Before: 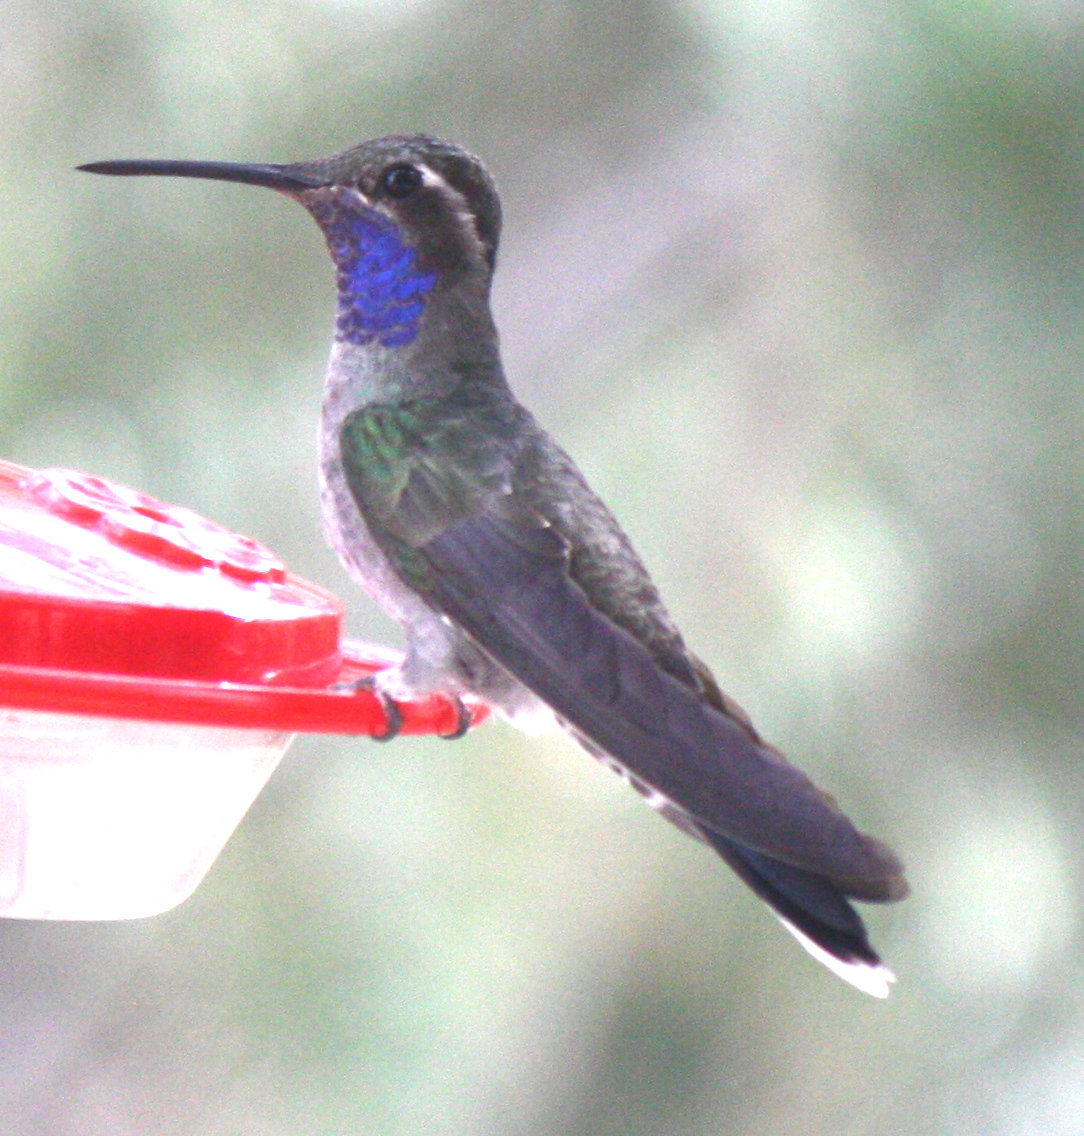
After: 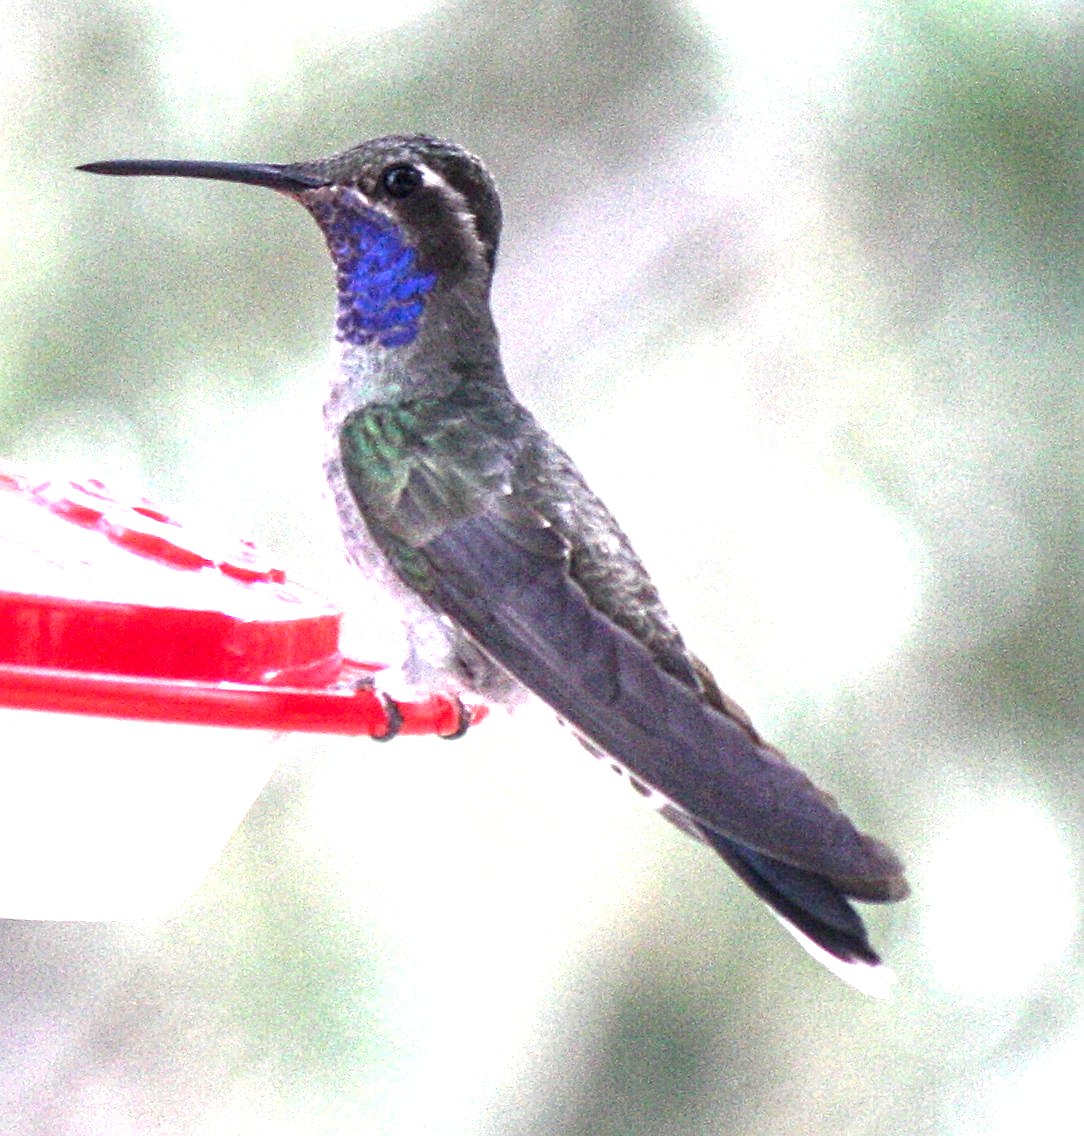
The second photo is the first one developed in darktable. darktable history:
sharpen: on, module defaults
local contrast: highlights 60%, shadows 60%, detail 160%
exposure: exposure 0.602 EV, compensate highlight preservation false
